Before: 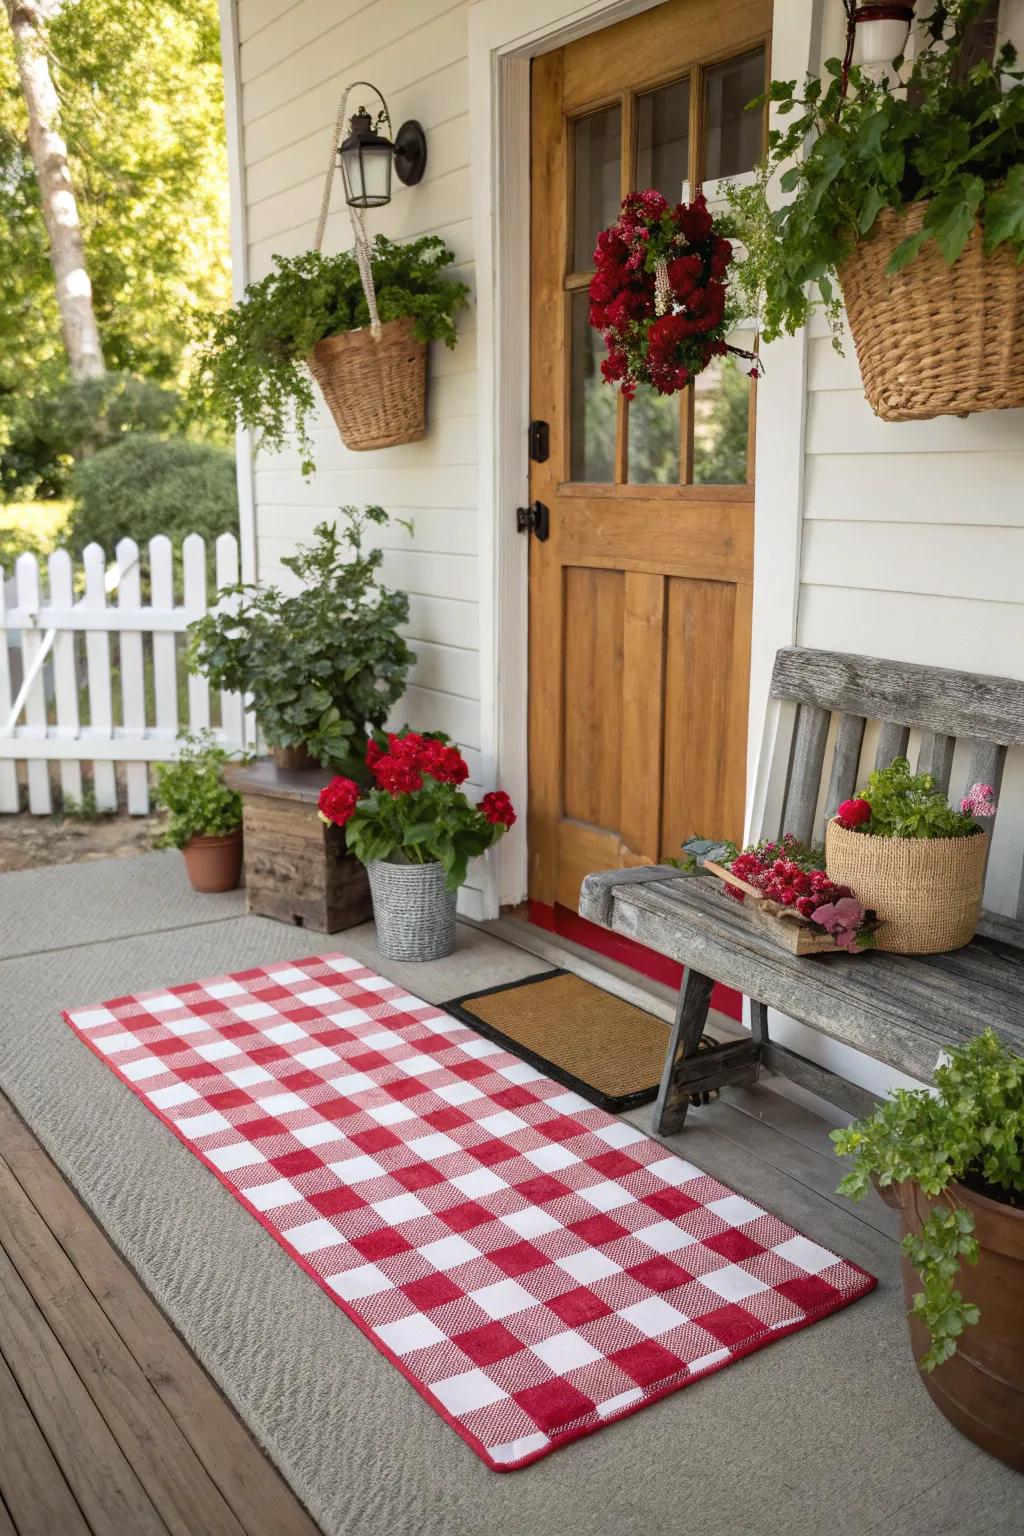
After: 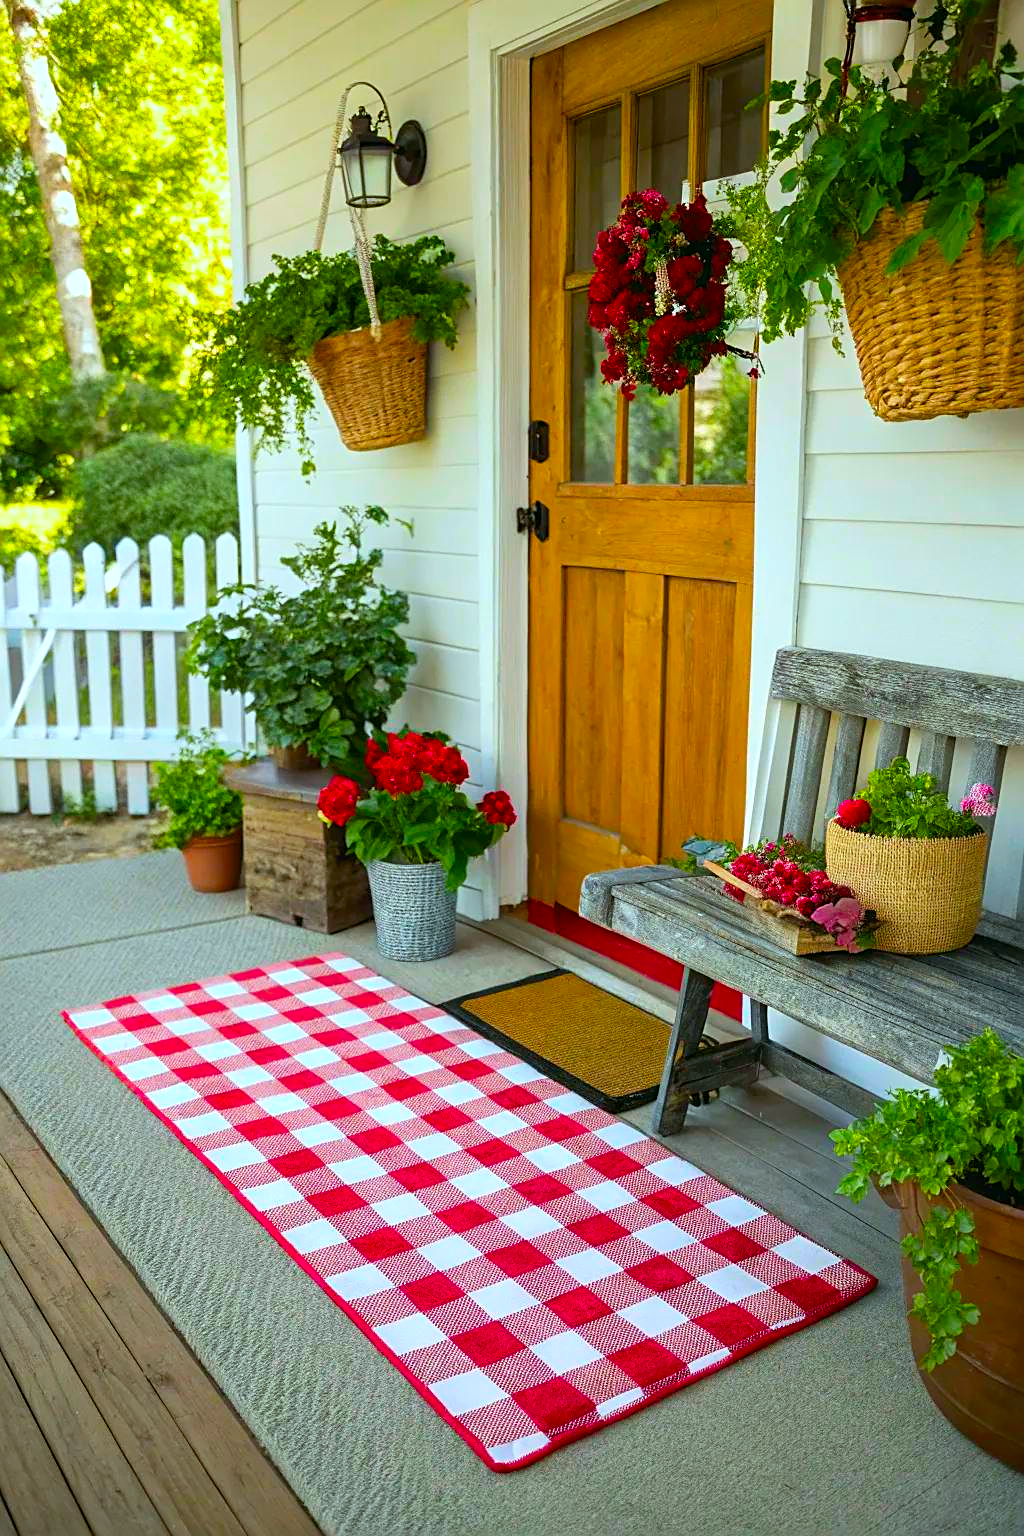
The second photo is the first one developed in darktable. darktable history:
color correction: highlights a* -7.33, highlights b* 1.26, shadows a* -3.55, saturation 1.4
white balance: red 0.976, blue 1.04
color balance rgb: linear chroma grading › global chroma 15%, perceptual saturation grading › global saturation 30%
sharpen: on, module defaults
exposure: exposure 0.127 EV, compensate highlight preservation false
